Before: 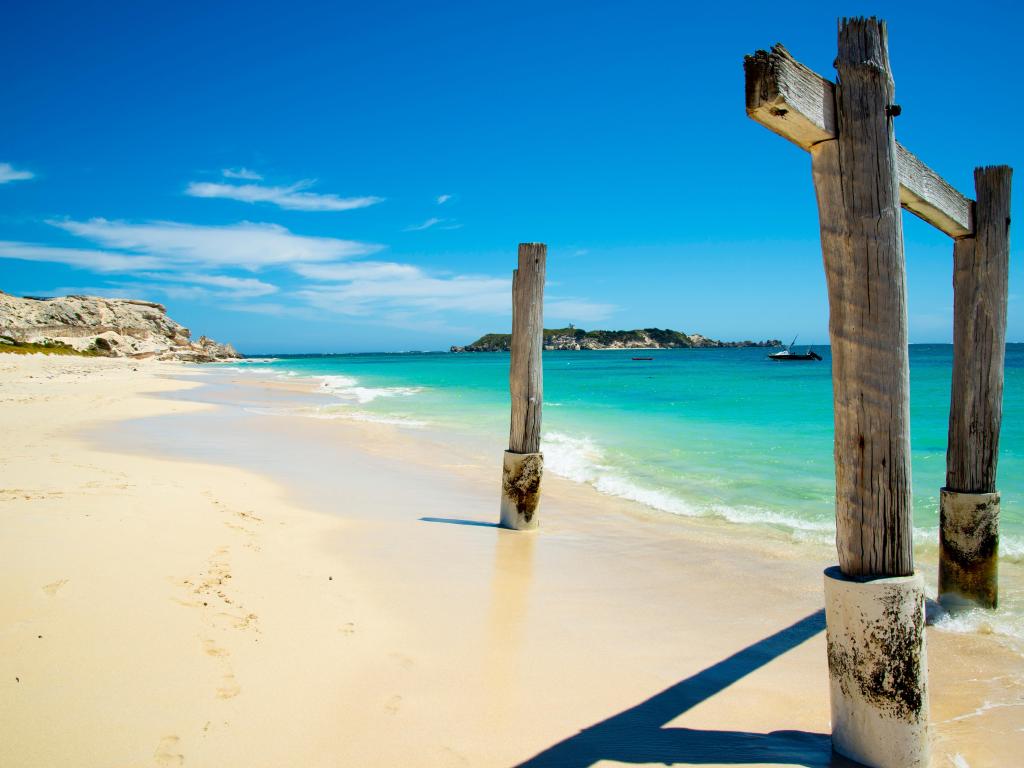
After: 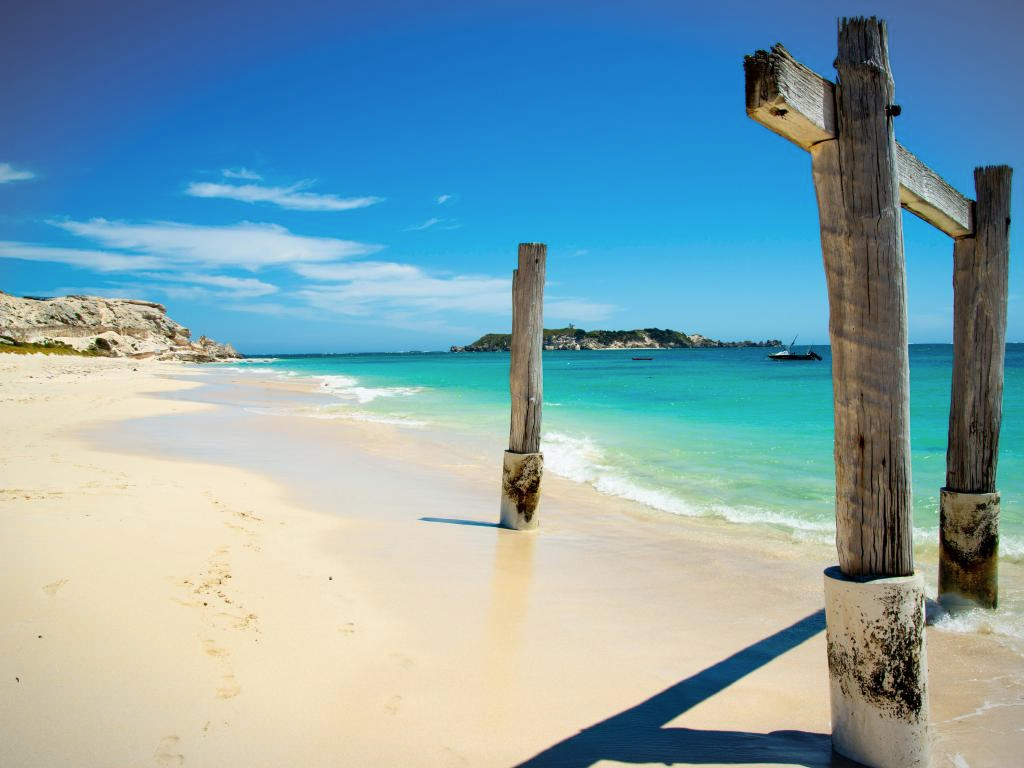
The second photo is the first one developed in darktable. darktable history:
vignetting: fall-off start 100%, brightness -0.282, width/height ratio 1.31
contrast brightness saturation: saturation -0.05
